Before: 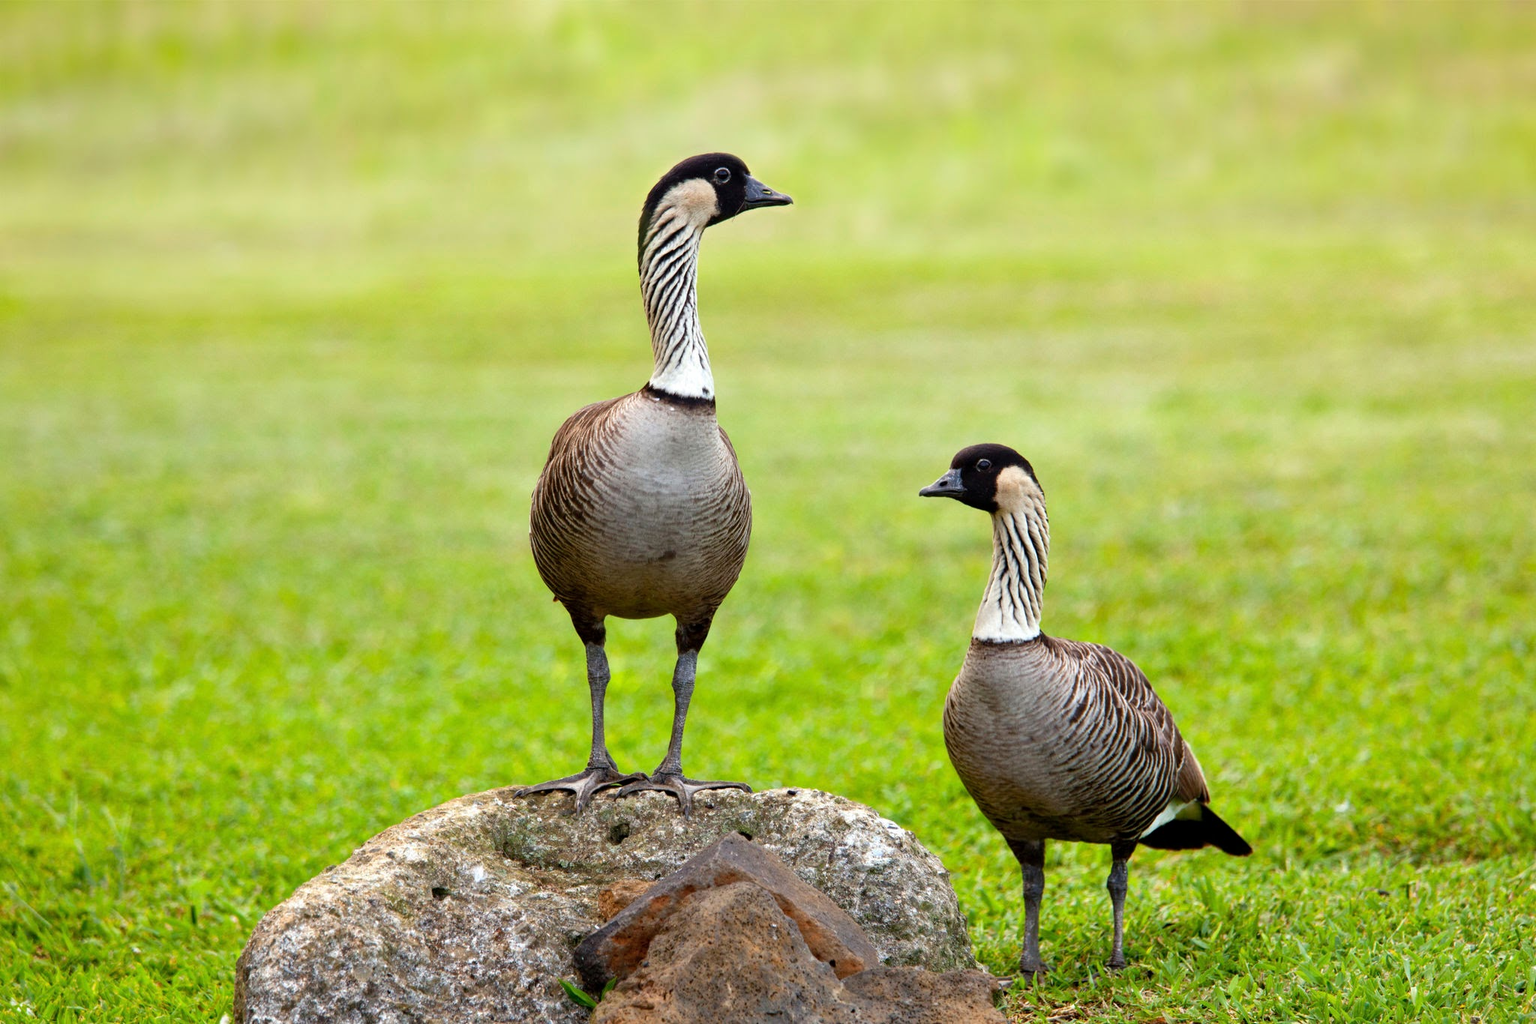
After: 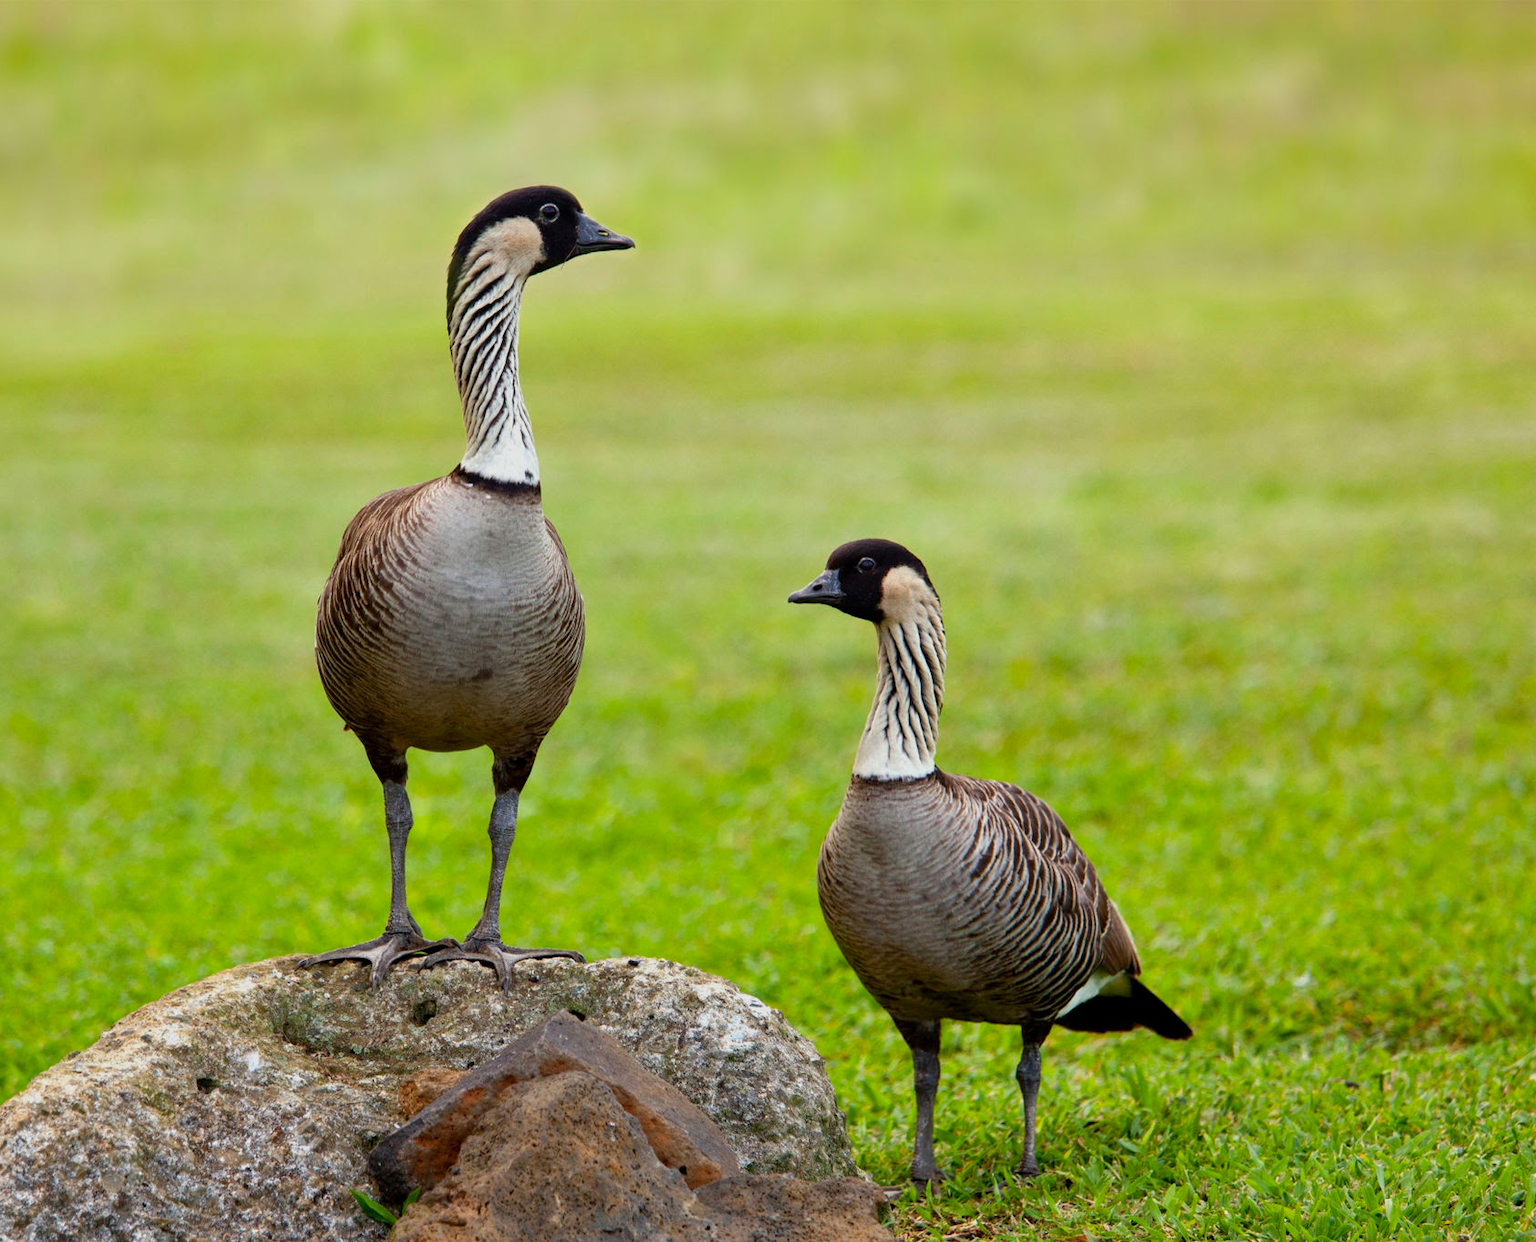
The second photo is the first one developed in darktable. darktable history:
shadows and highlights: radius 121.13, shadows 21.4, white point adjustment -9.72, highlights -14.39, soften with gaussian
crop: left 17.582%, bottom 0.031%
